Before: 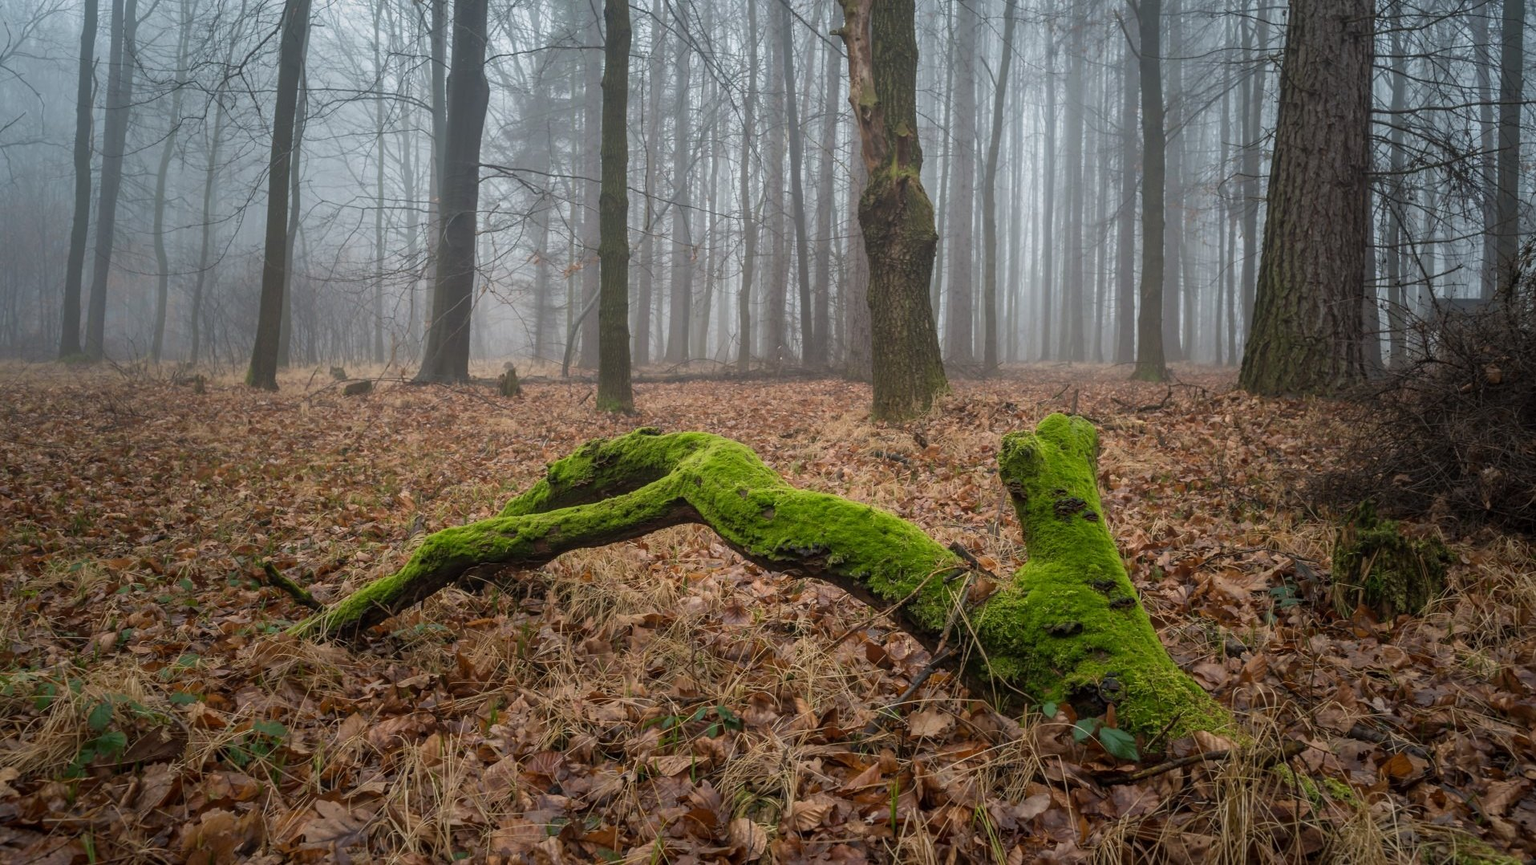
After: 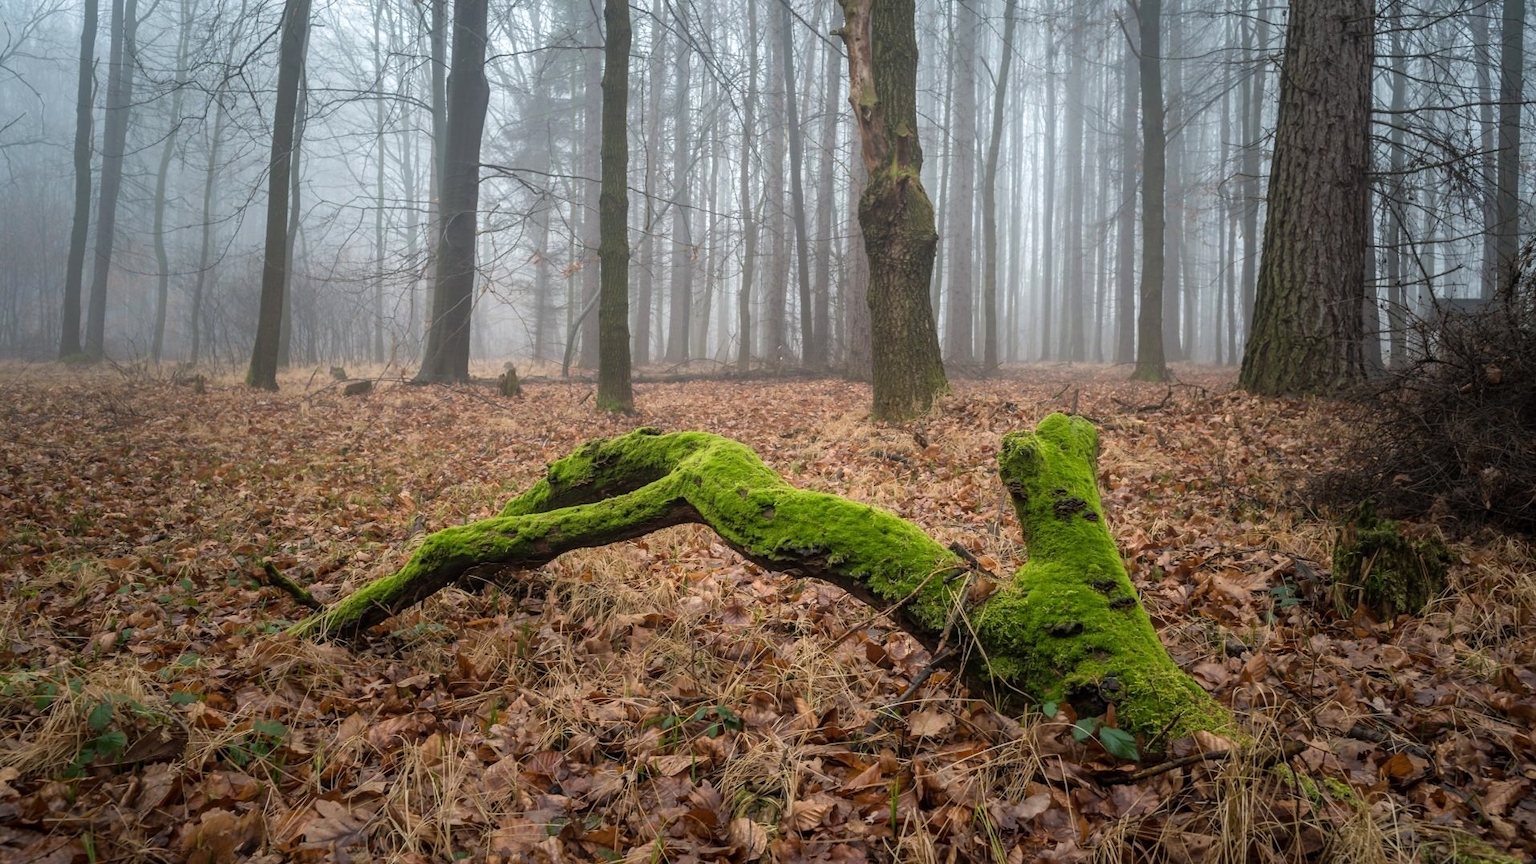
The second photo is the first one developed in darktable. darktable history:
tone equalizer: -8 EV -0.427 EV, -7 EV -0.421 EV, -6 EV -0.338 EV, -5 EV -0.236 EV, -3 EV 0.247 EV, -2 EV 0.341 EV, -1 EV 0.403 EV, +0 EV 0.401 EV
